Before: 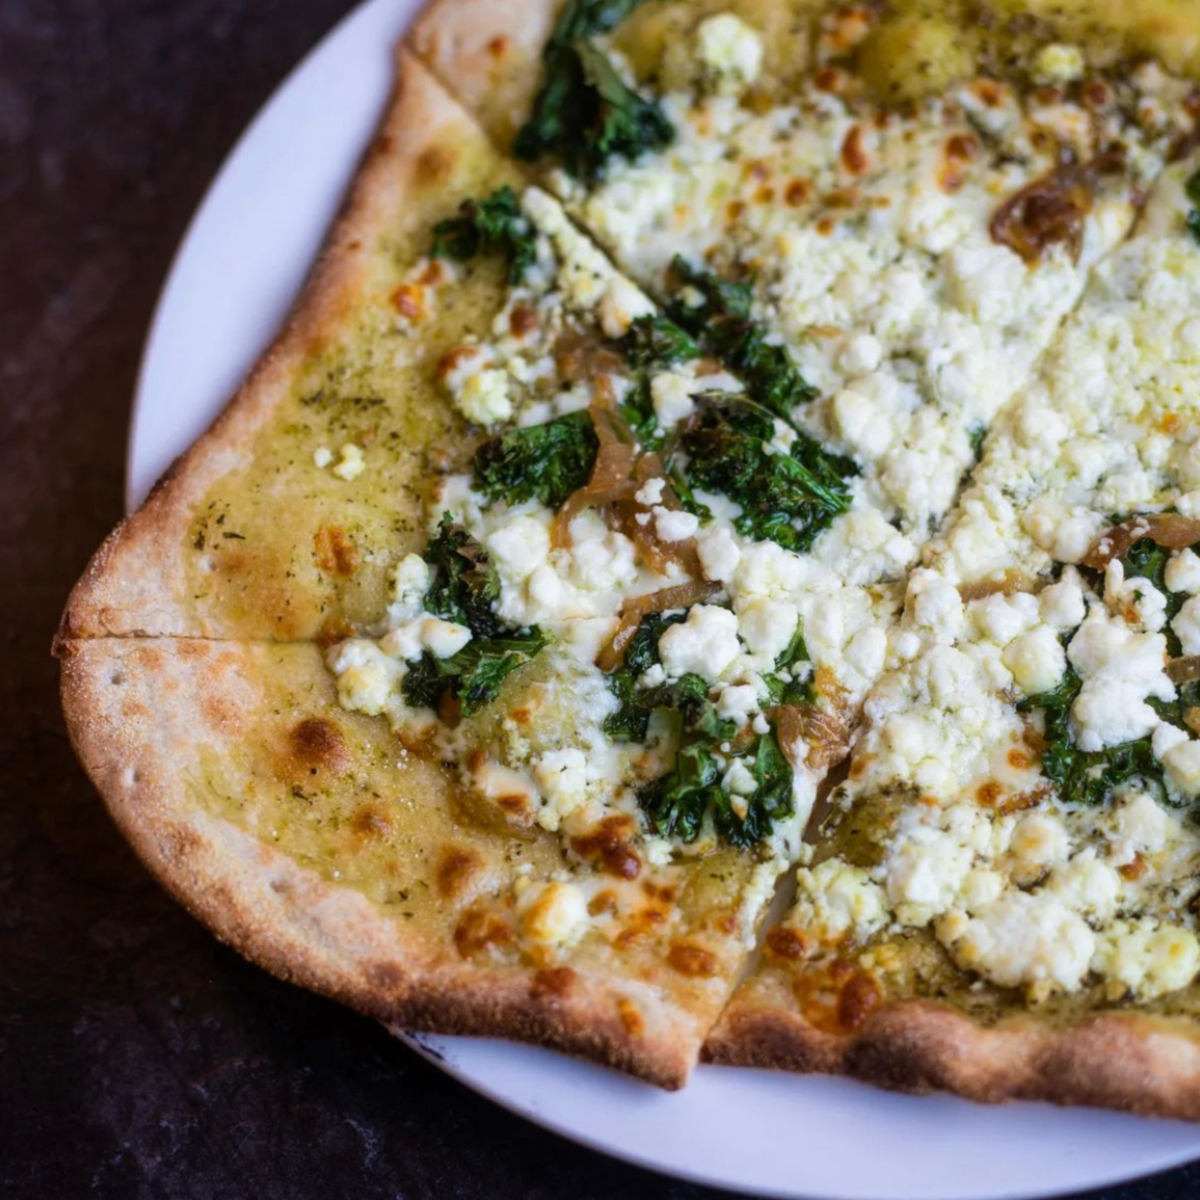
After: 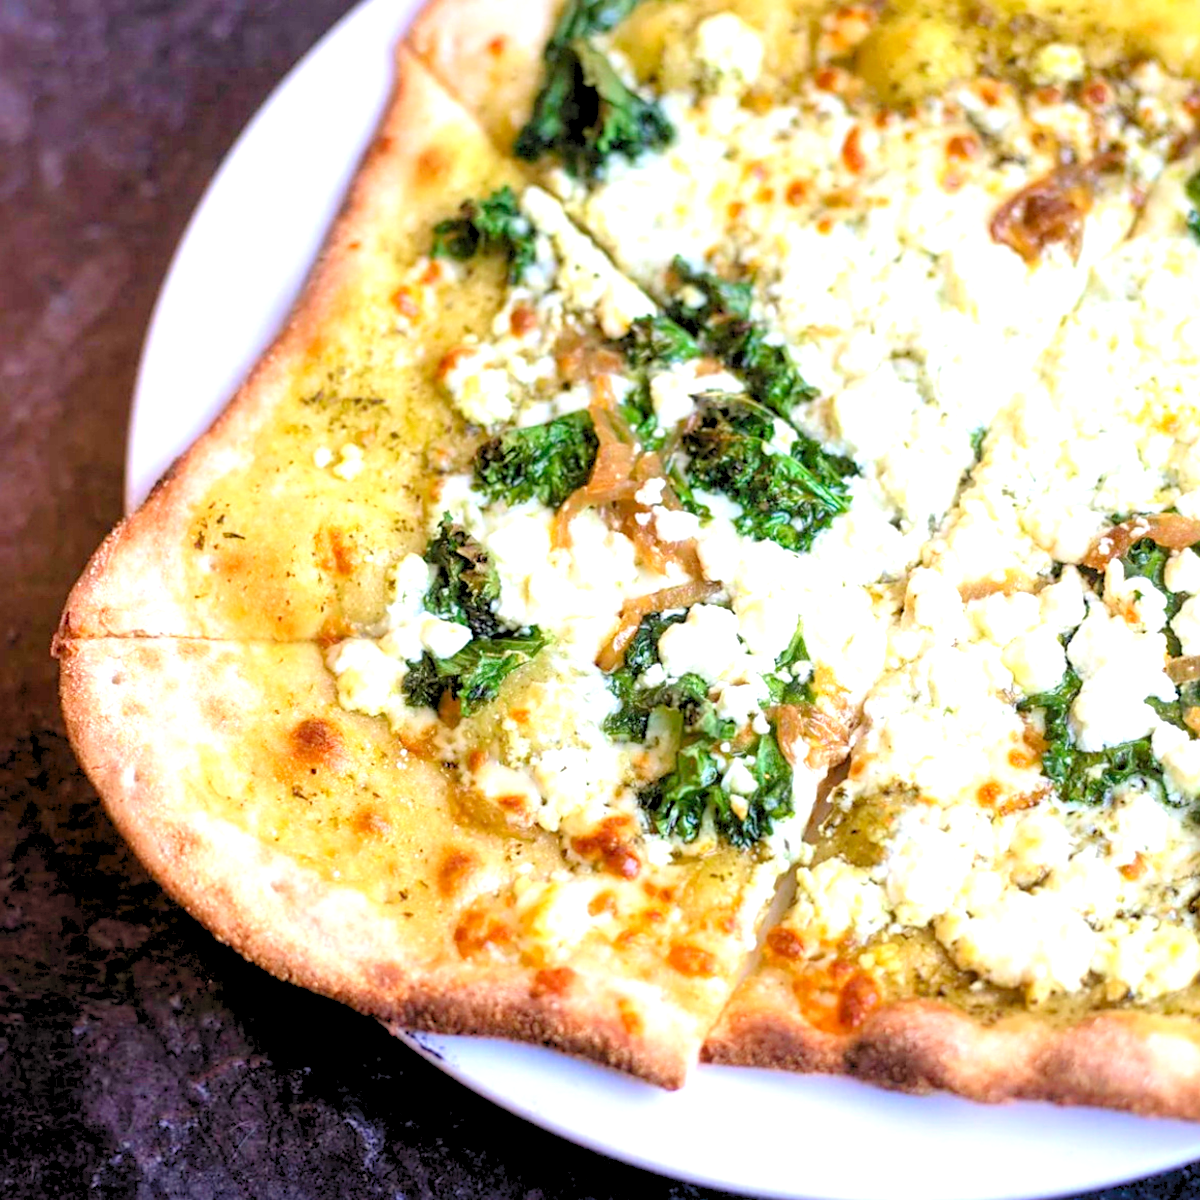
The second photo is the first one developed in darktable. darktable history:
exposure: black level correction 0, exposure 1.2 EV, compensate exposure bias true, compensate highlight preservation false
levels: levels [0.072, 0.414, 0.976]
sharpen: on, module defaults
